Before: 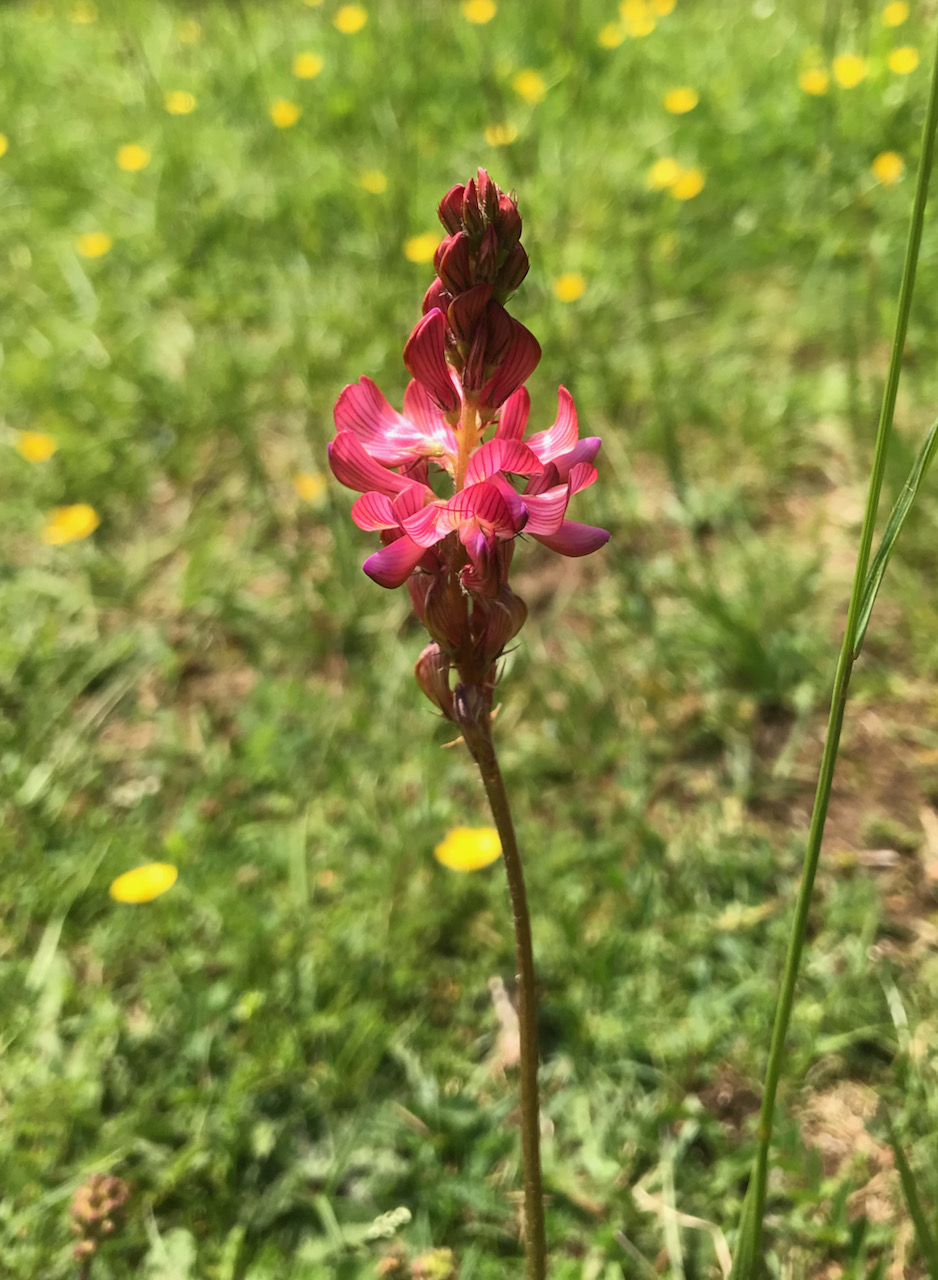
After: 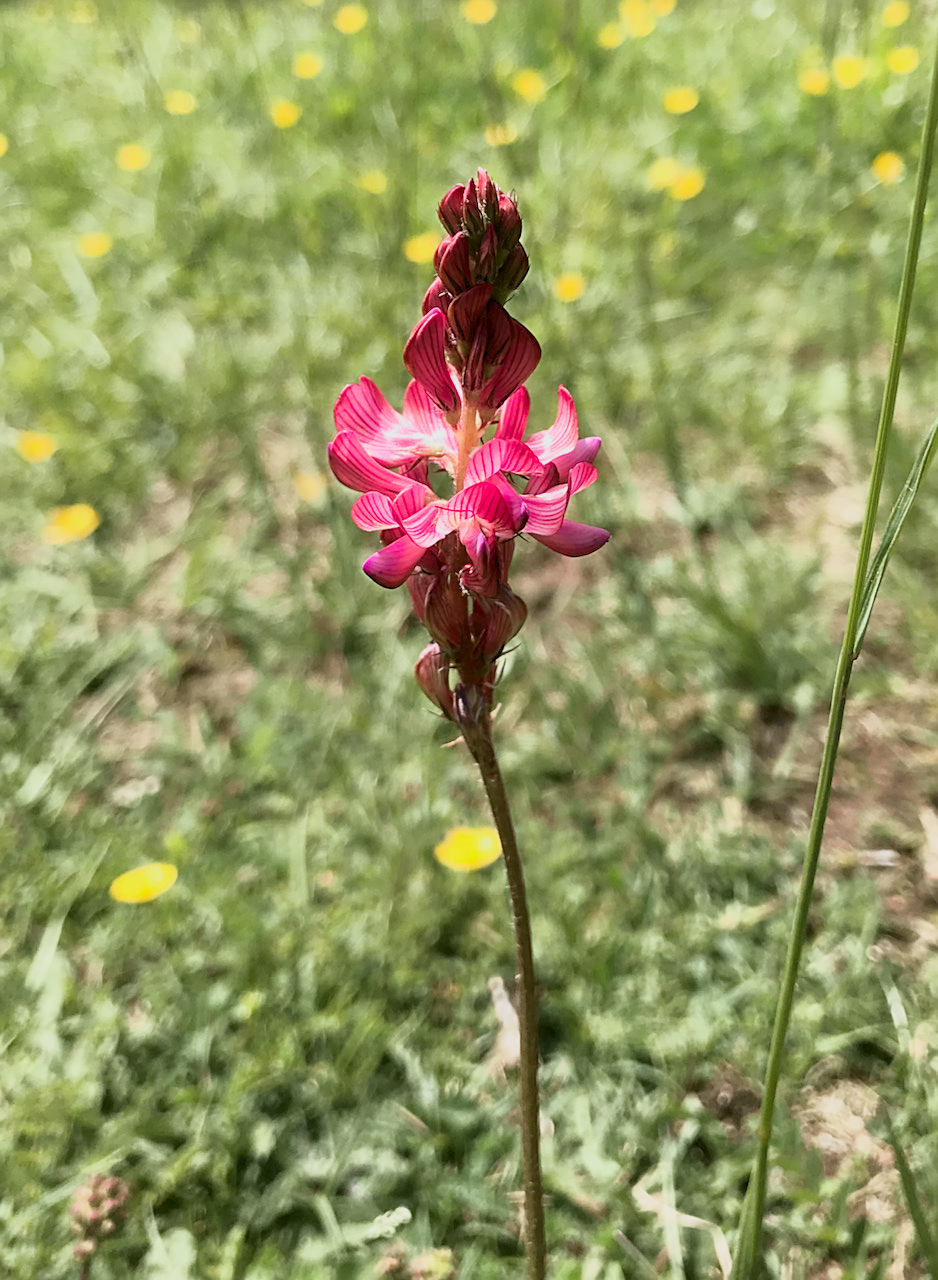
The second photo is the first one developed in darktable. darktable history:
contrast brightness saturation: saturation -0.05
exposure: exposure 0.4 EV, compensate highlight preservation false
tone curve: curves: ch0 [(0, 0) (0.058, 0.037) (0.214, 0.183) (0.304, 0.288) (0.561, 0.554) (0.687, 0.677) (0.768, 0.768) (0.858, 0.861) (0.987, 0.945)]; ch1 [(0, 0) (0.172, 0.123) (0.312, 0.296) (0.432, 0.448) (0.471, 0.469) (0.502, 0.5) (0.521, 0.505) (0.565, 0.569) (0.663, 0.663) (0.703, 0.721) (0.857, 0.917) (1, 1)]; ch2 [(0, 0) (0.411, 0.424) (0.485, 0.497) (0.502, 0.5) (0.517, 0.511) (0.556, 0.551) (0.626, 0.594) (0.709, 0.661) (1, 1)], color space Lab, independent channels, preserve colors none
white balance: red 1.004, blue 1.096
sharpen: on, module defaults
sigmoid: contrast 1.22, skew 0.65
